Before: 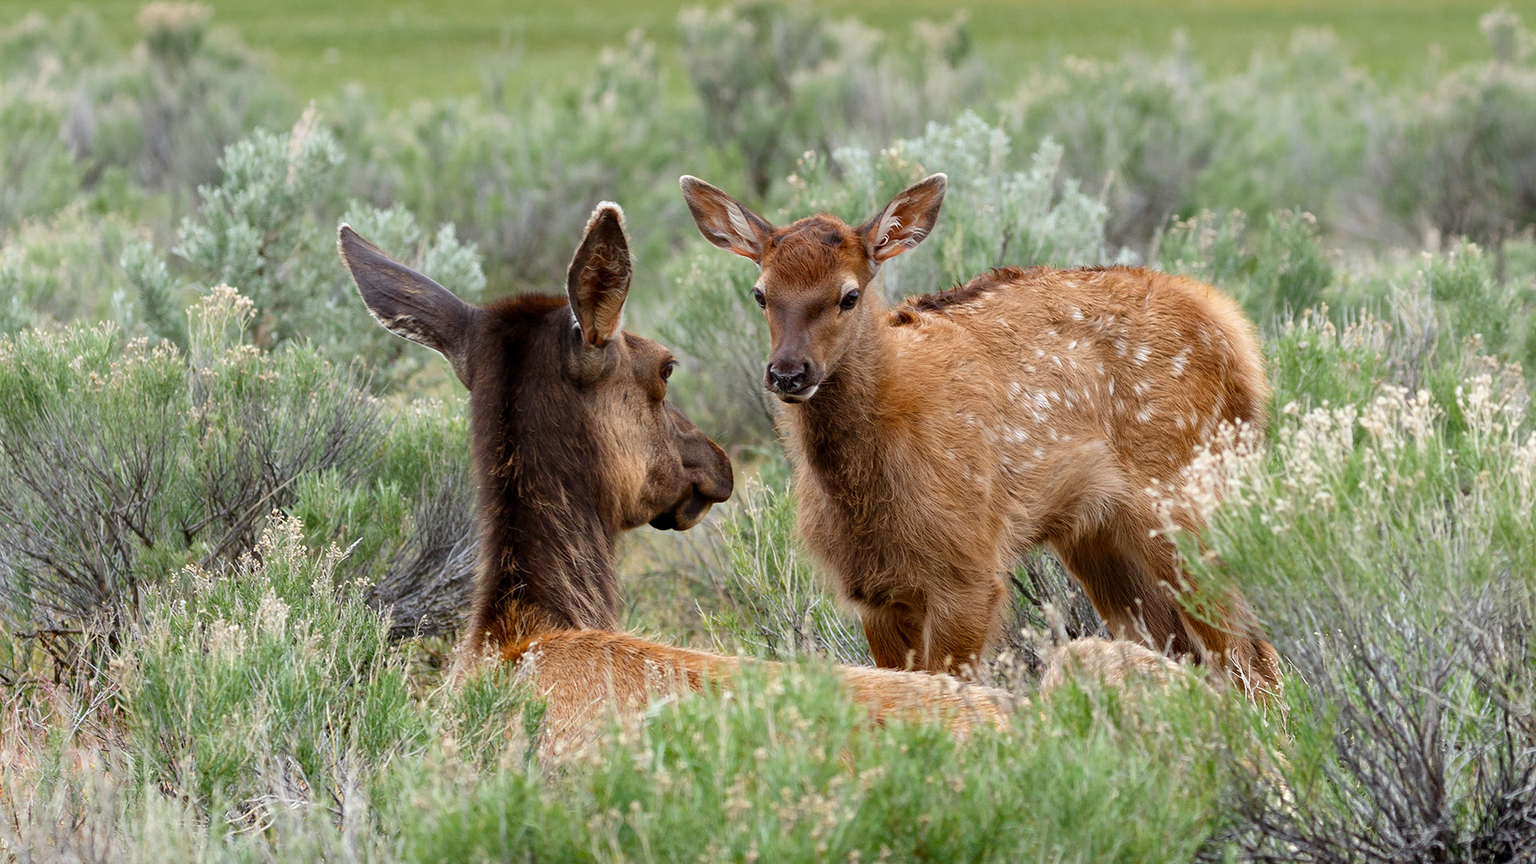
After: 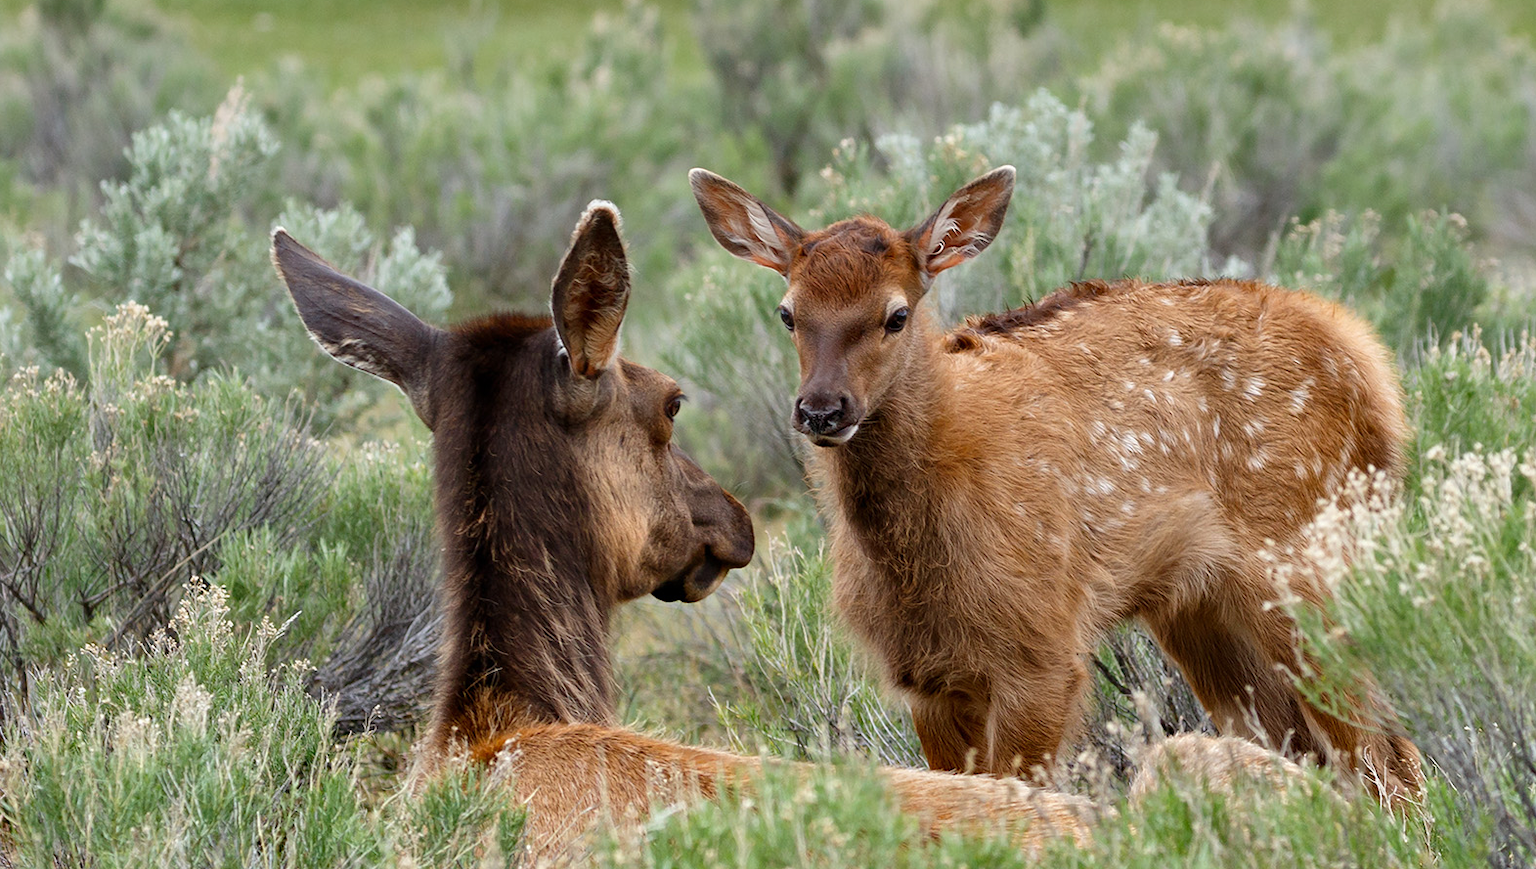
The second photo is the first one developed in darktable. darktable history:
crop and rotate: left 7.565%, top 4.37%, right 10.588%, bottom 13.264%
shadows and highlights: soften with gaussian
